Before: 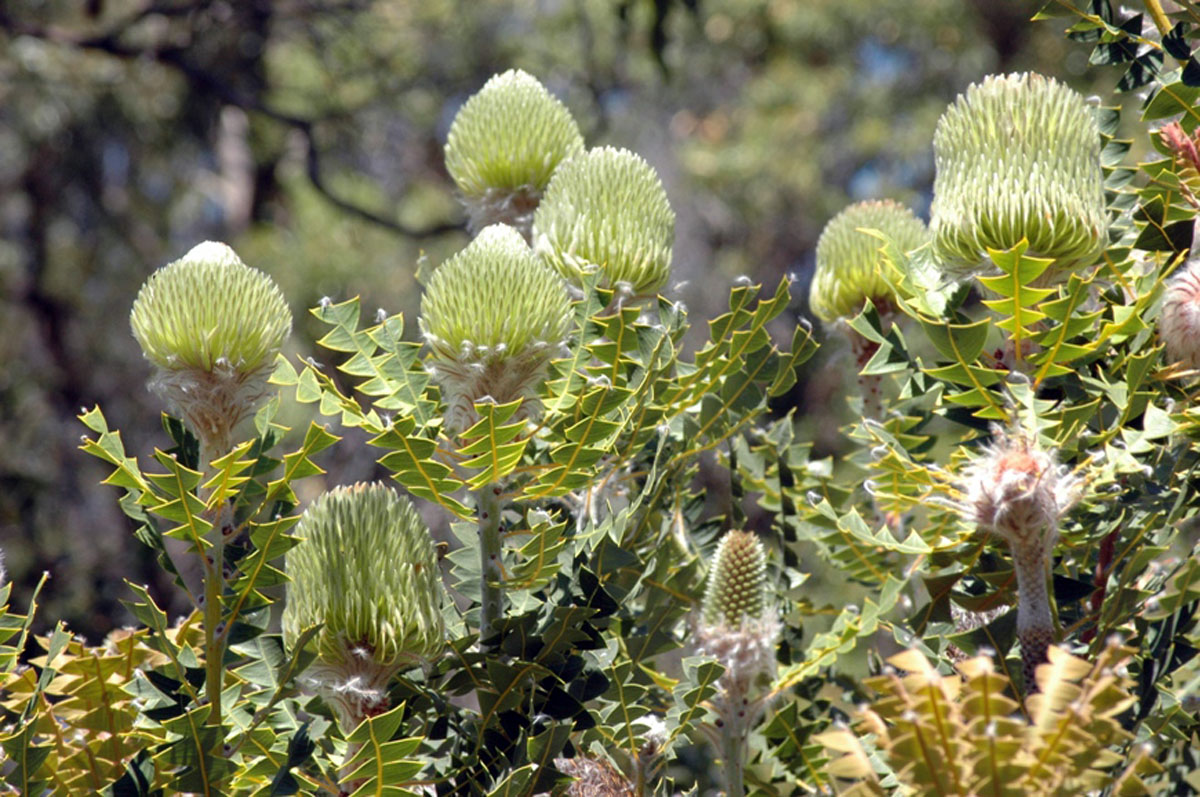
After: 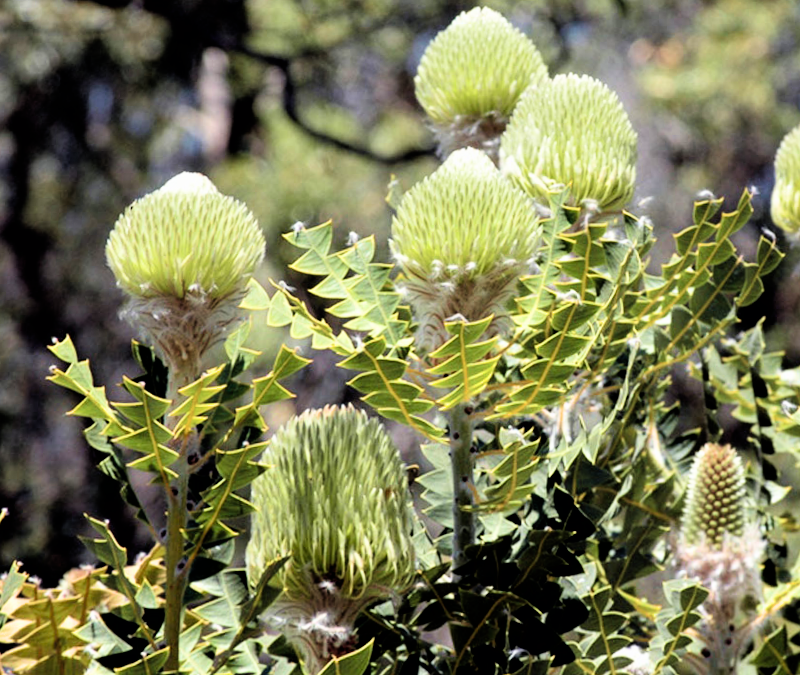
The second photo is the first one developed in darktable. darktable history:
velvia: on, module defaults
tone equalizer: on, module defaults
exposure: black level correction 0, exposure 1 EV, compensate exposure bias true, compensate highlight preservation false
crop: top 5.803%, right 27.864%, bottom 5.804%
filmic rgb: black relative exposure -4 EV, white relative exposure 3 EV, hardness 3.02, contrast 1.5
rotate and perspective: rotation -1.68°, lens shift (vertical) -0.146, crop left 0.049, crop right 0.912, crop top 0.032, crop bottom 0.96
